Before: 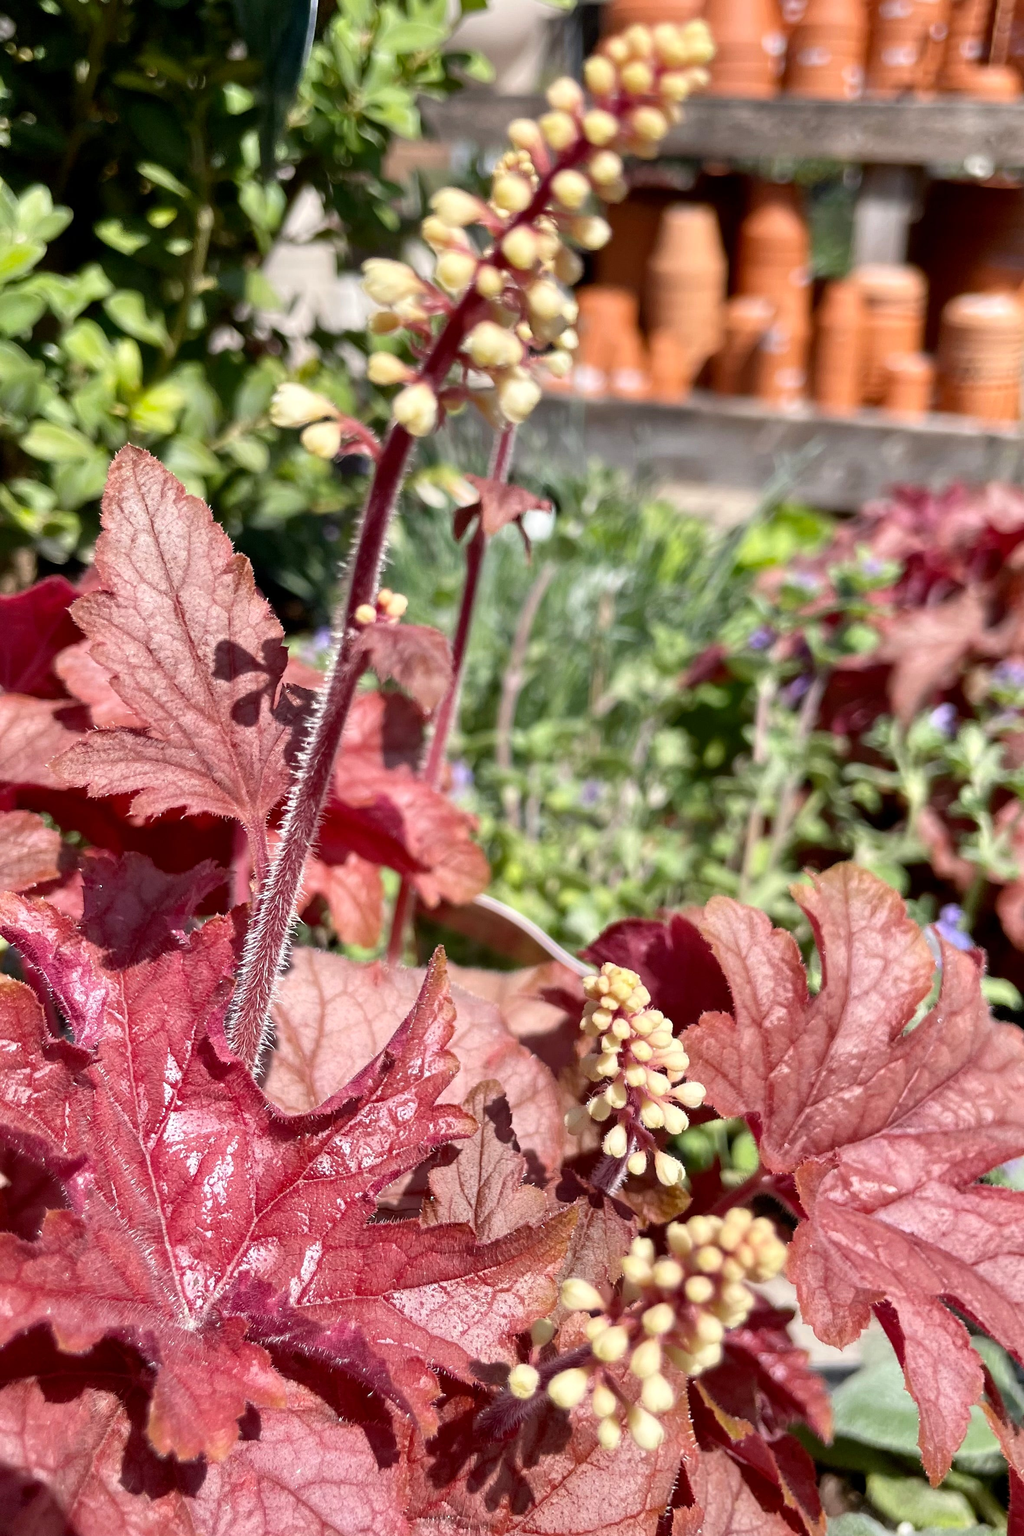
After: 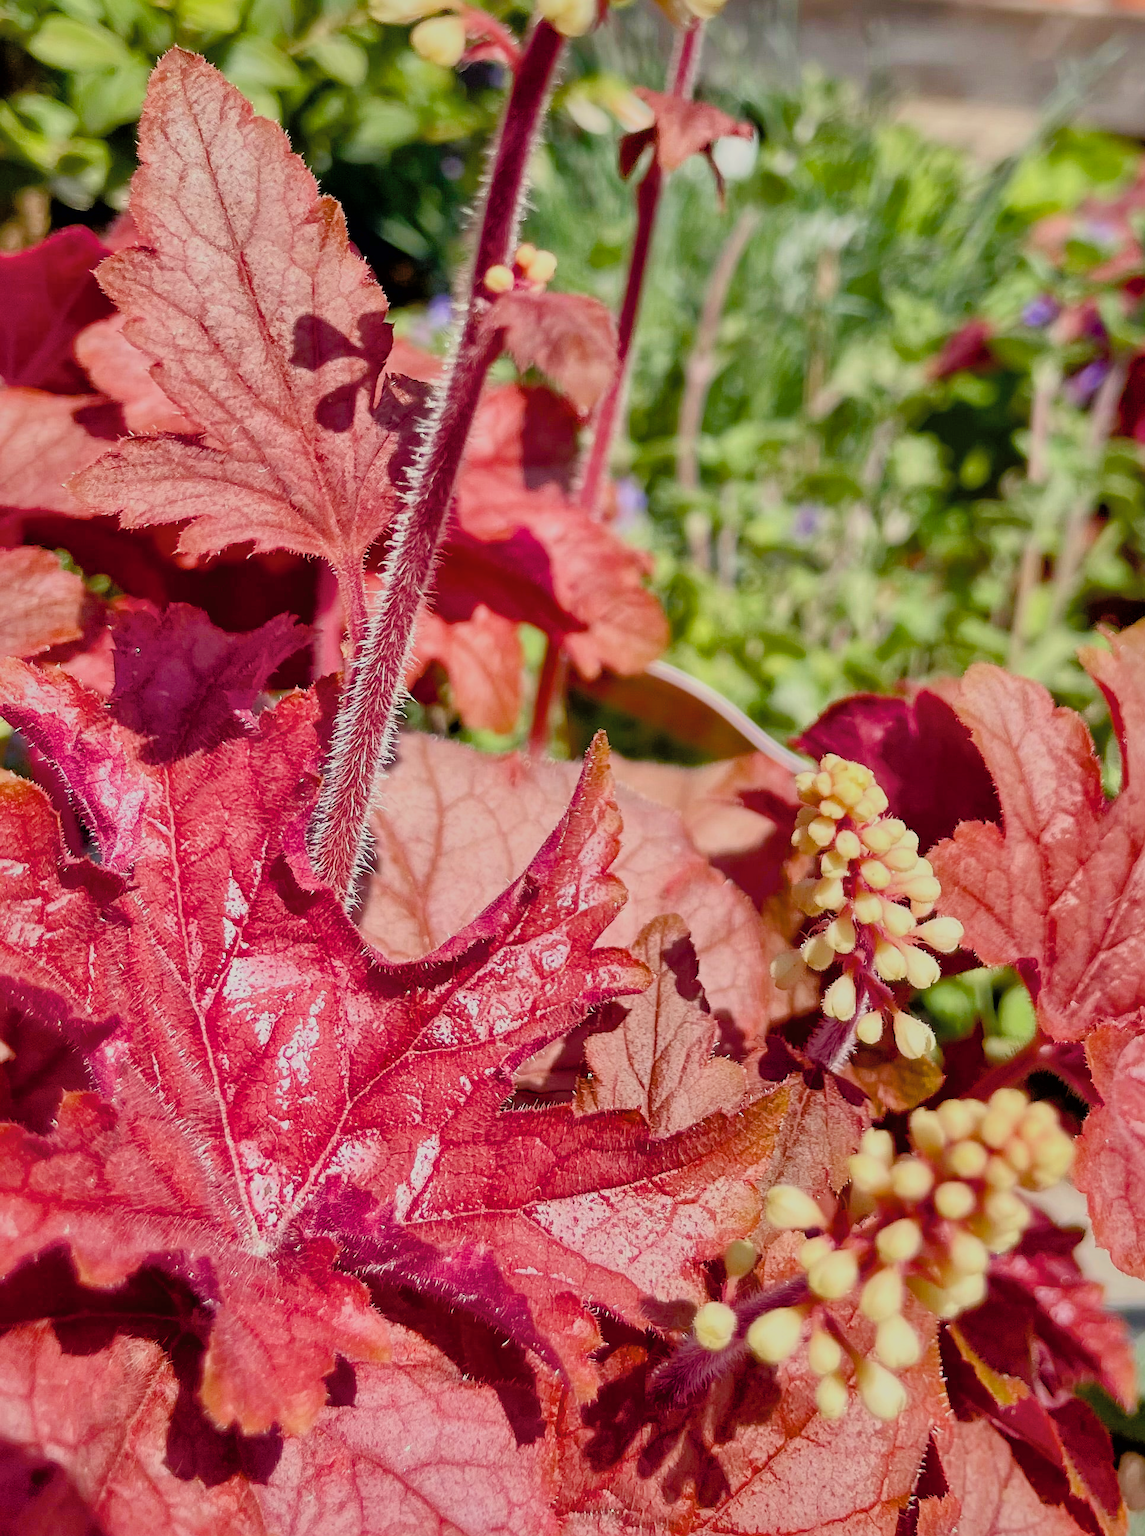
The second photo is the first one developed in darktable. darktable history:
filmic rgb: black relative exposure -7.98 EV, white relative exposure 3.85 EV, hardness 4.29, color science v6 (2022)
crop: top 26.703%, right 17.968%
shadows and highlights: shadows 61.11, highlights -59.96
color balance rgb: highlights gain › luminance 5.759%, highlights gain › chroma 2.518%, highlights gain › hue 87.27°, global offset › hue 171.24°, perceptual saturation grading › global saturation 20%, perceptual saturation grading › highlights -50.459%, perceptual saturation grading › shadows 30.207%, global vibrance 50.039%
sharpen: radius 1.036
